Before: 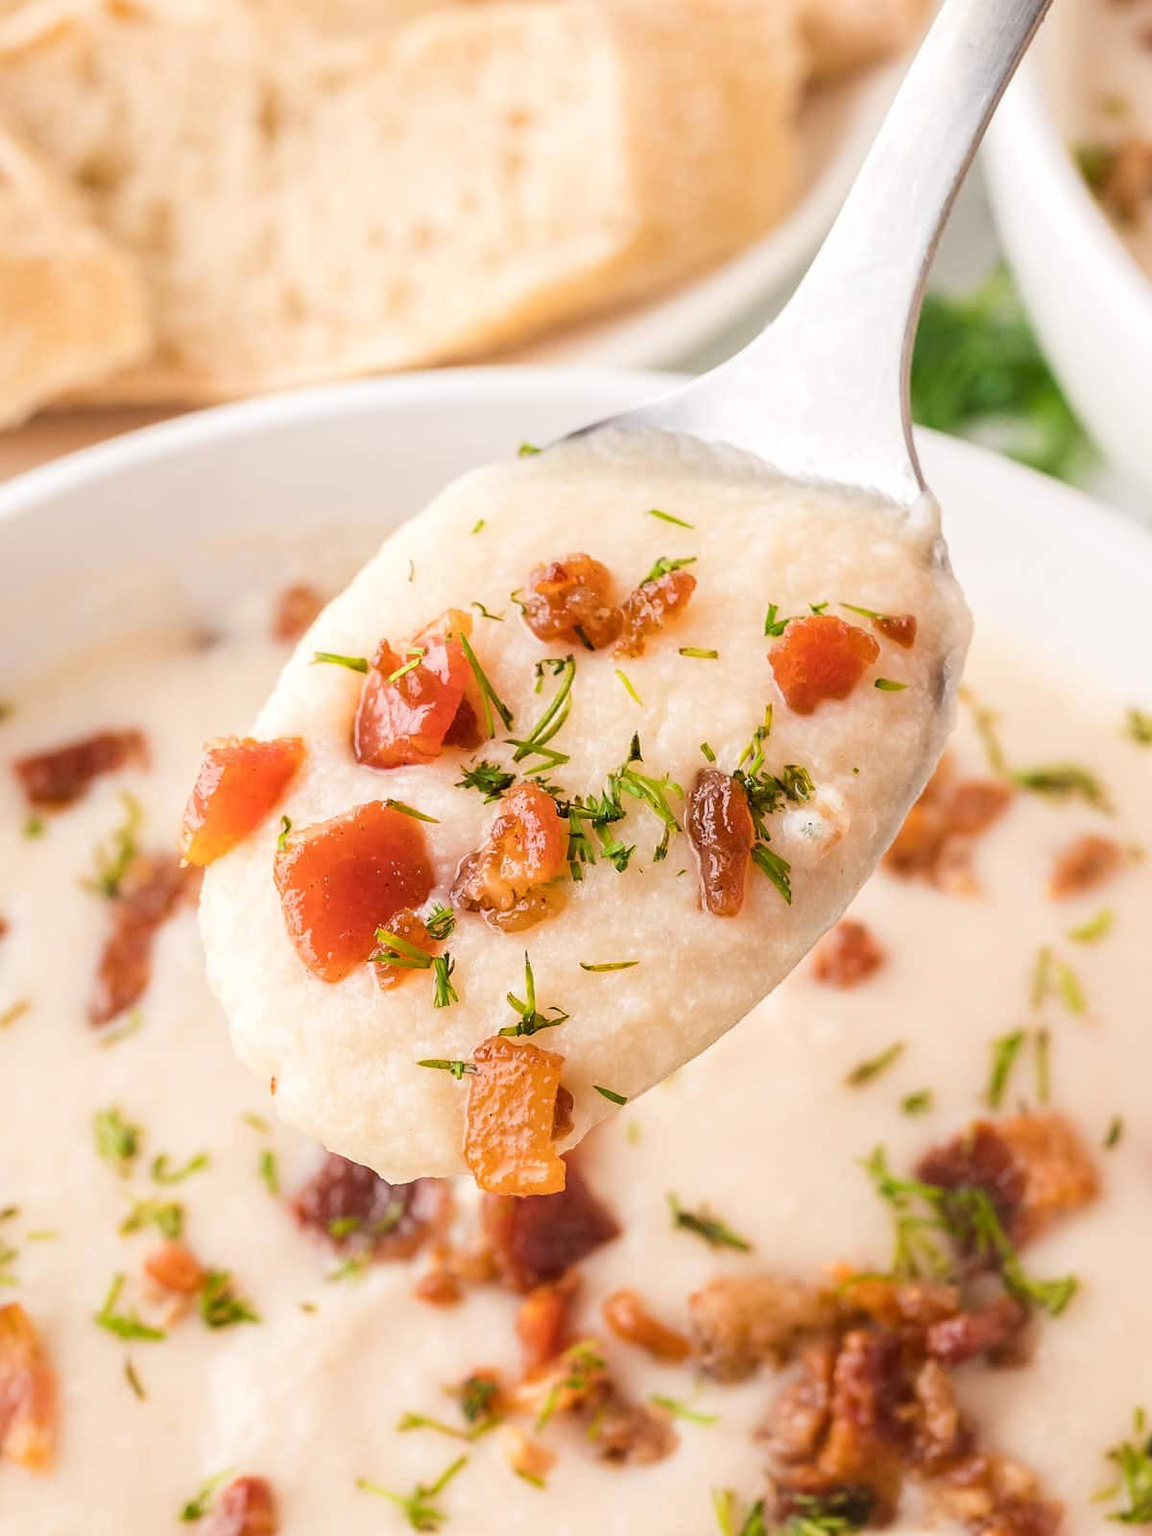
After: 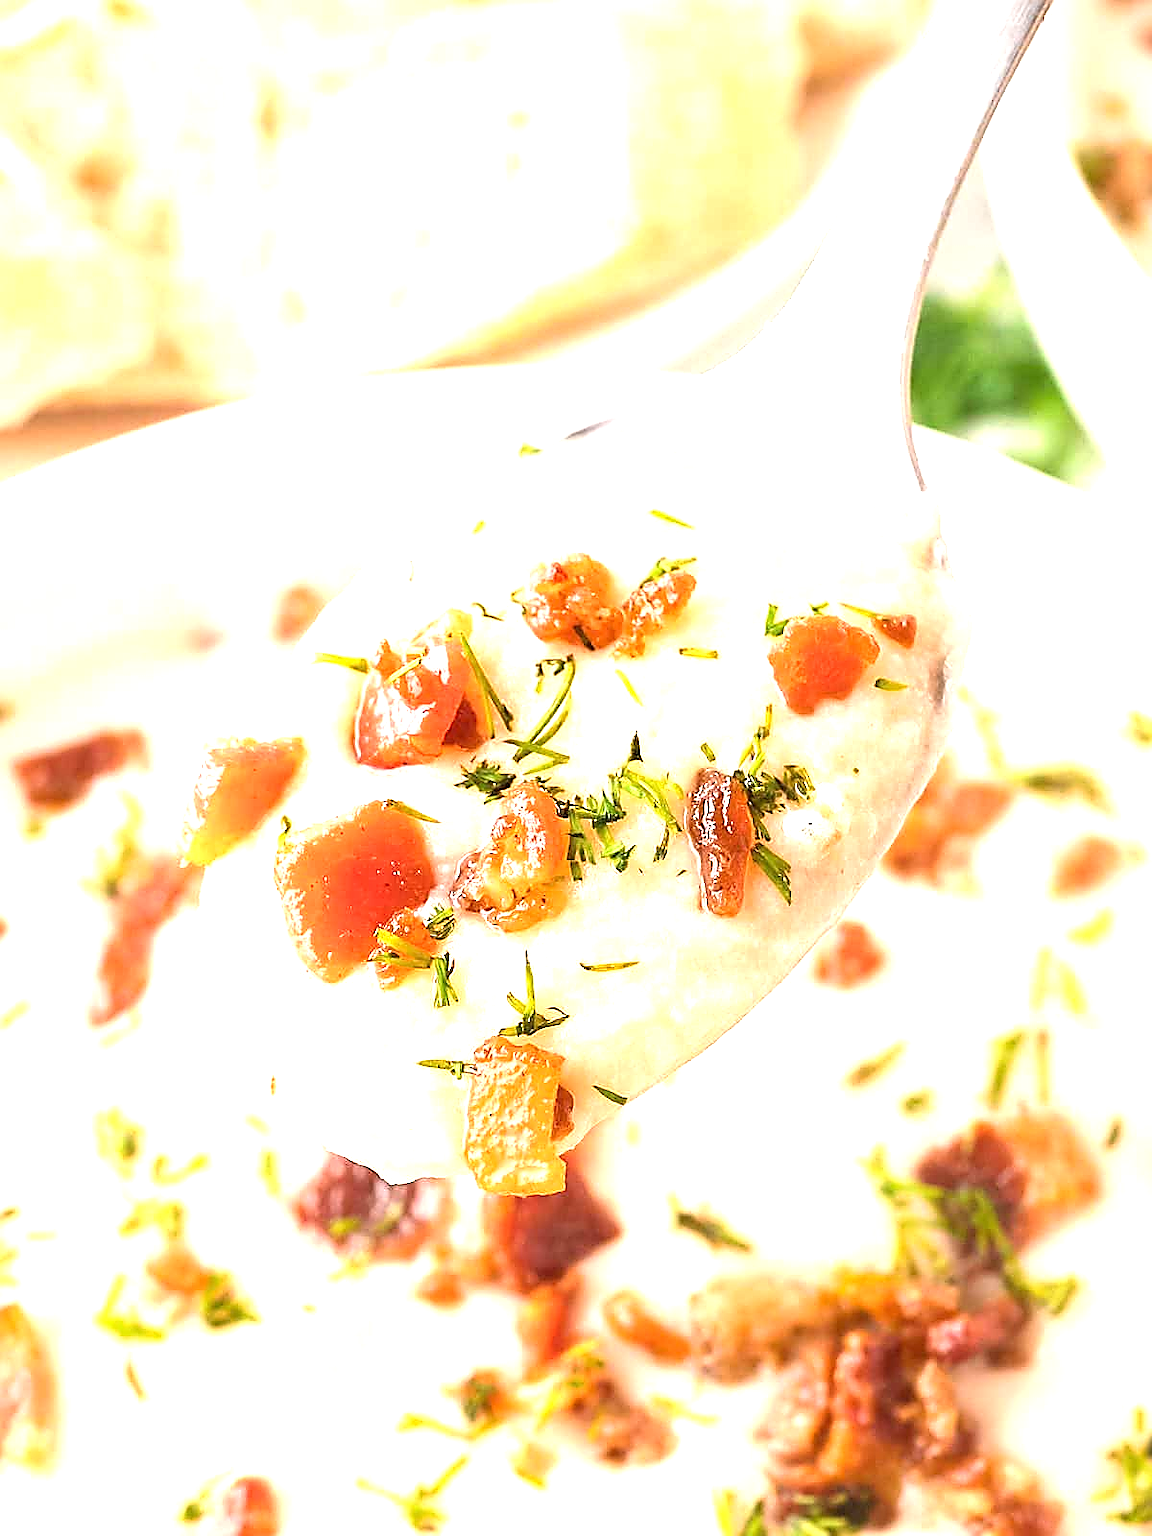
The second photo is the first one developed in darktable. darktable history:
sharpen: radius 1.4, amount 1.25, threshold 0.7
exposure: black level correction 0, exposure 1.2 EV, compensate exposure bias true, compensate highlight preservation false
